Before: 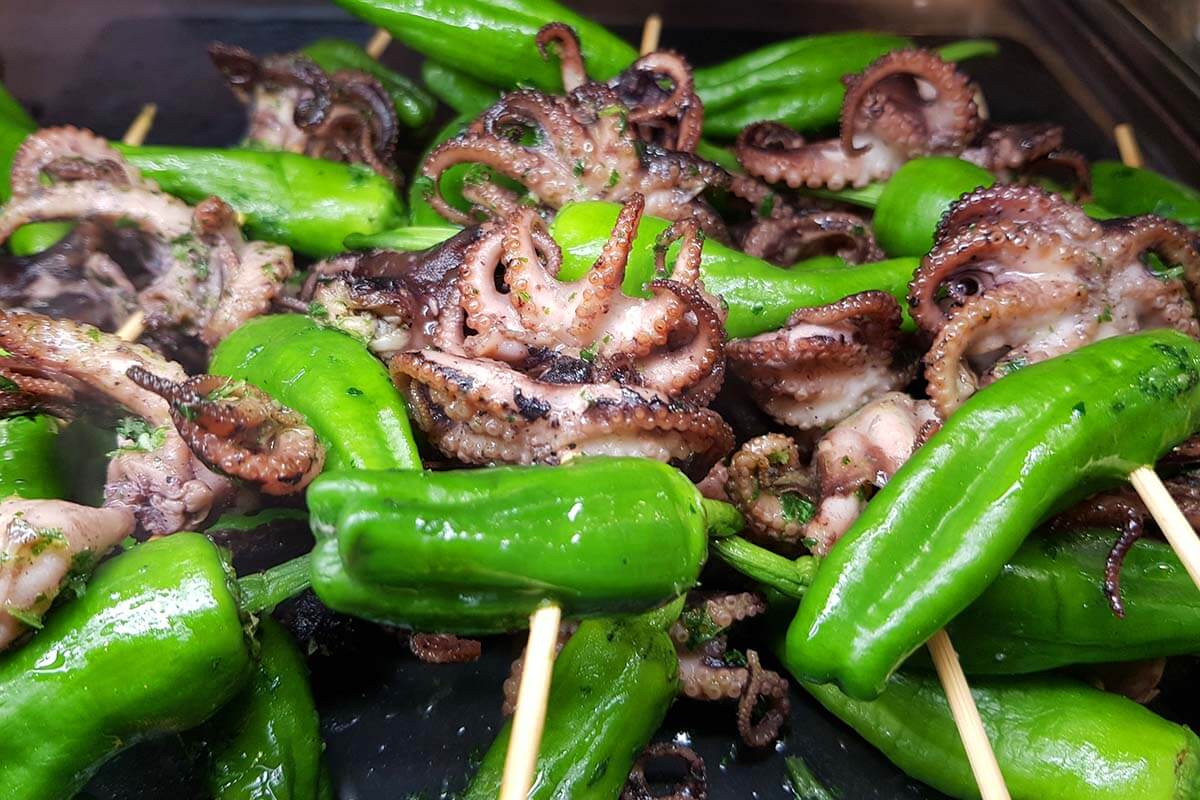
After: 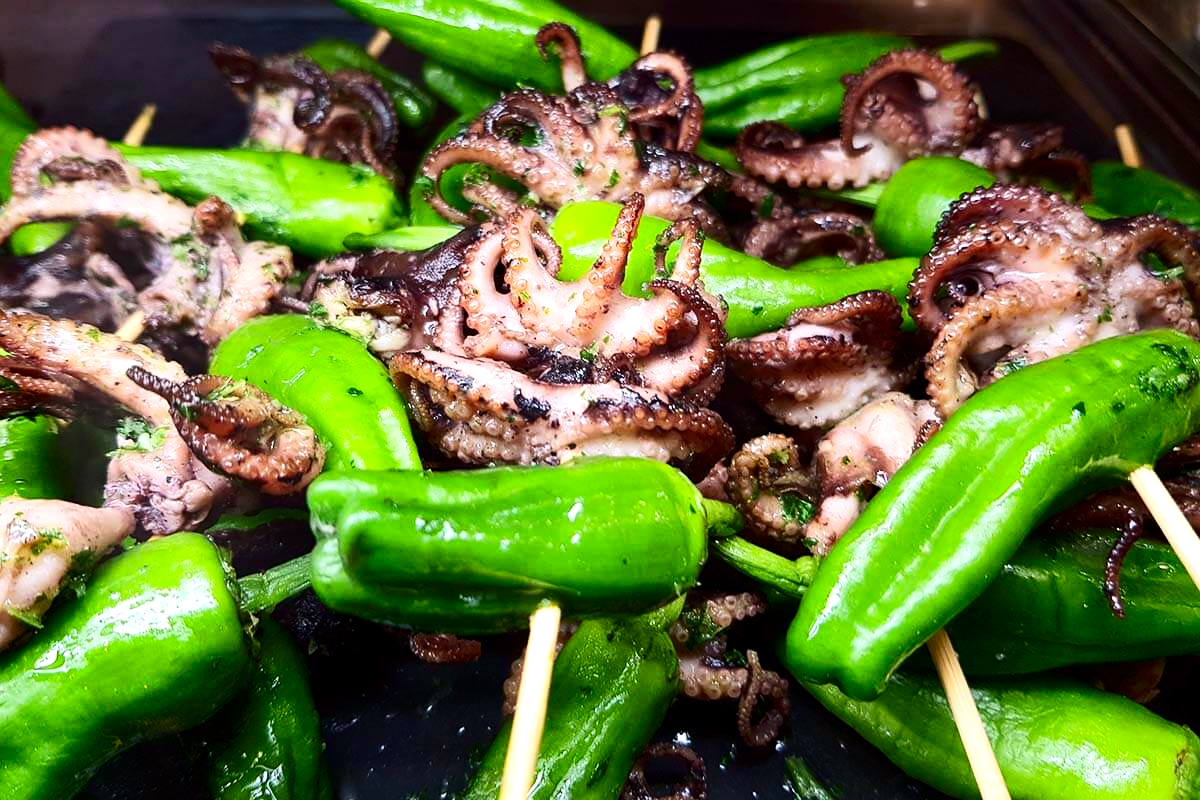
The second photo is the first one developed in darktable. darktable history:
tone equalizer: on, module defaults
contrast brightness saturation: contrast 0.28
exposure: black level correction 0.001, exposure 0.14 EV, compensate highlight preservation false
color balance: lift [1, 1, 0.999, 1.001], gamma [1, 1.003, 1.005, 0.995], gain [1, 0.992, 0.988, 1.012], contrast 5%, output saturation 110%
